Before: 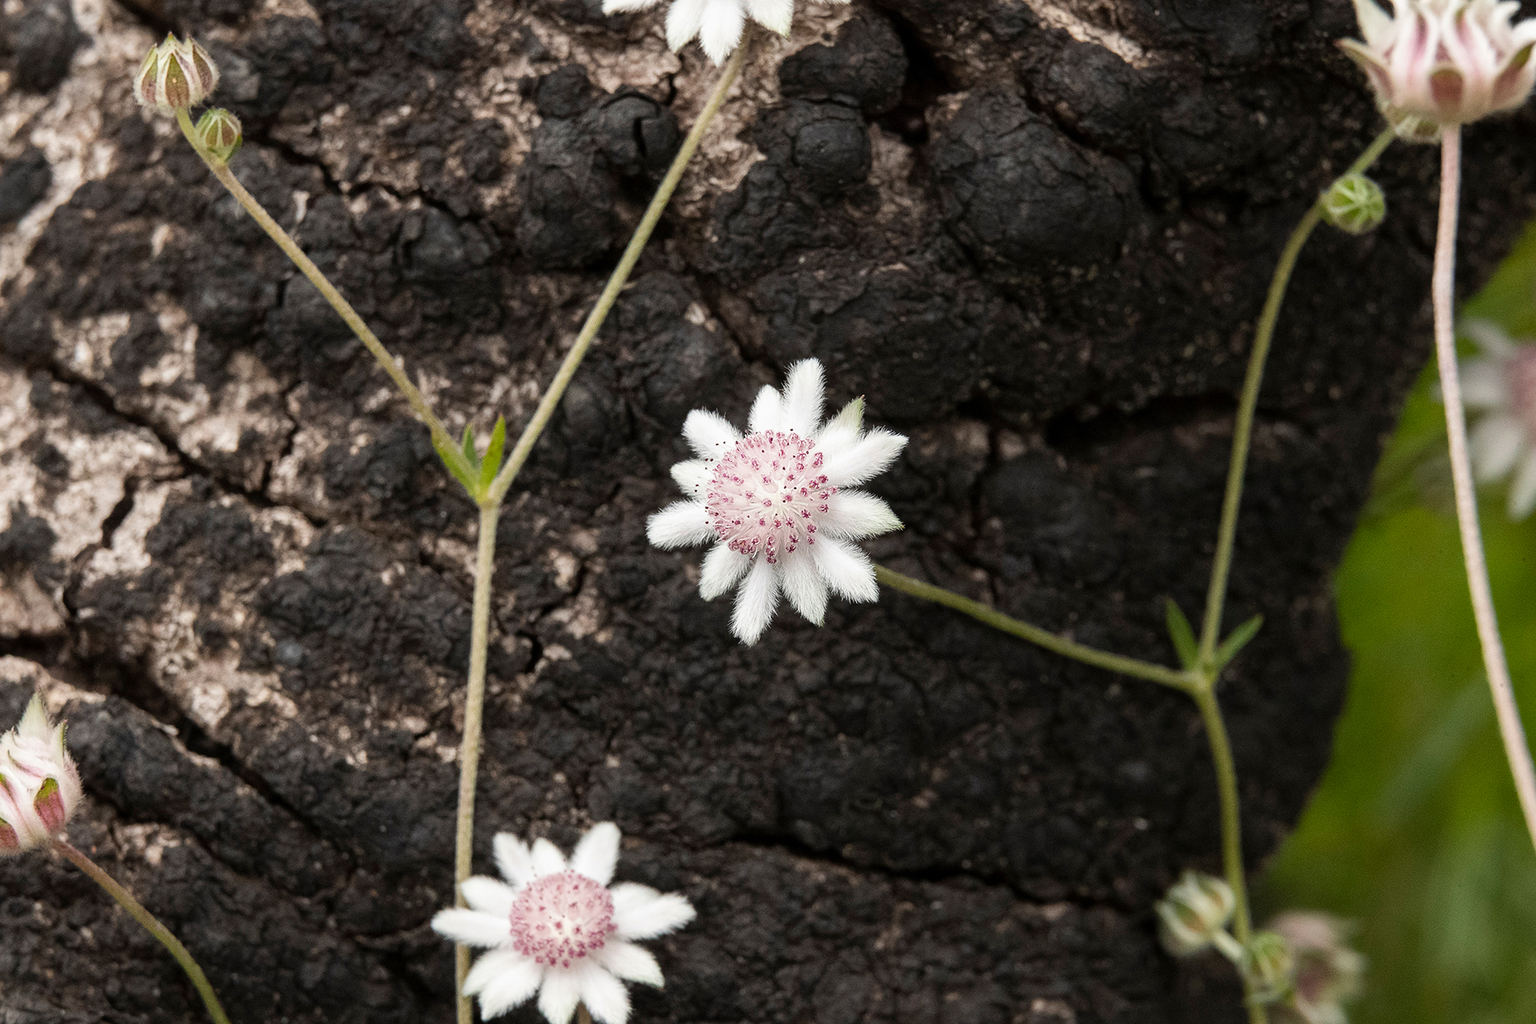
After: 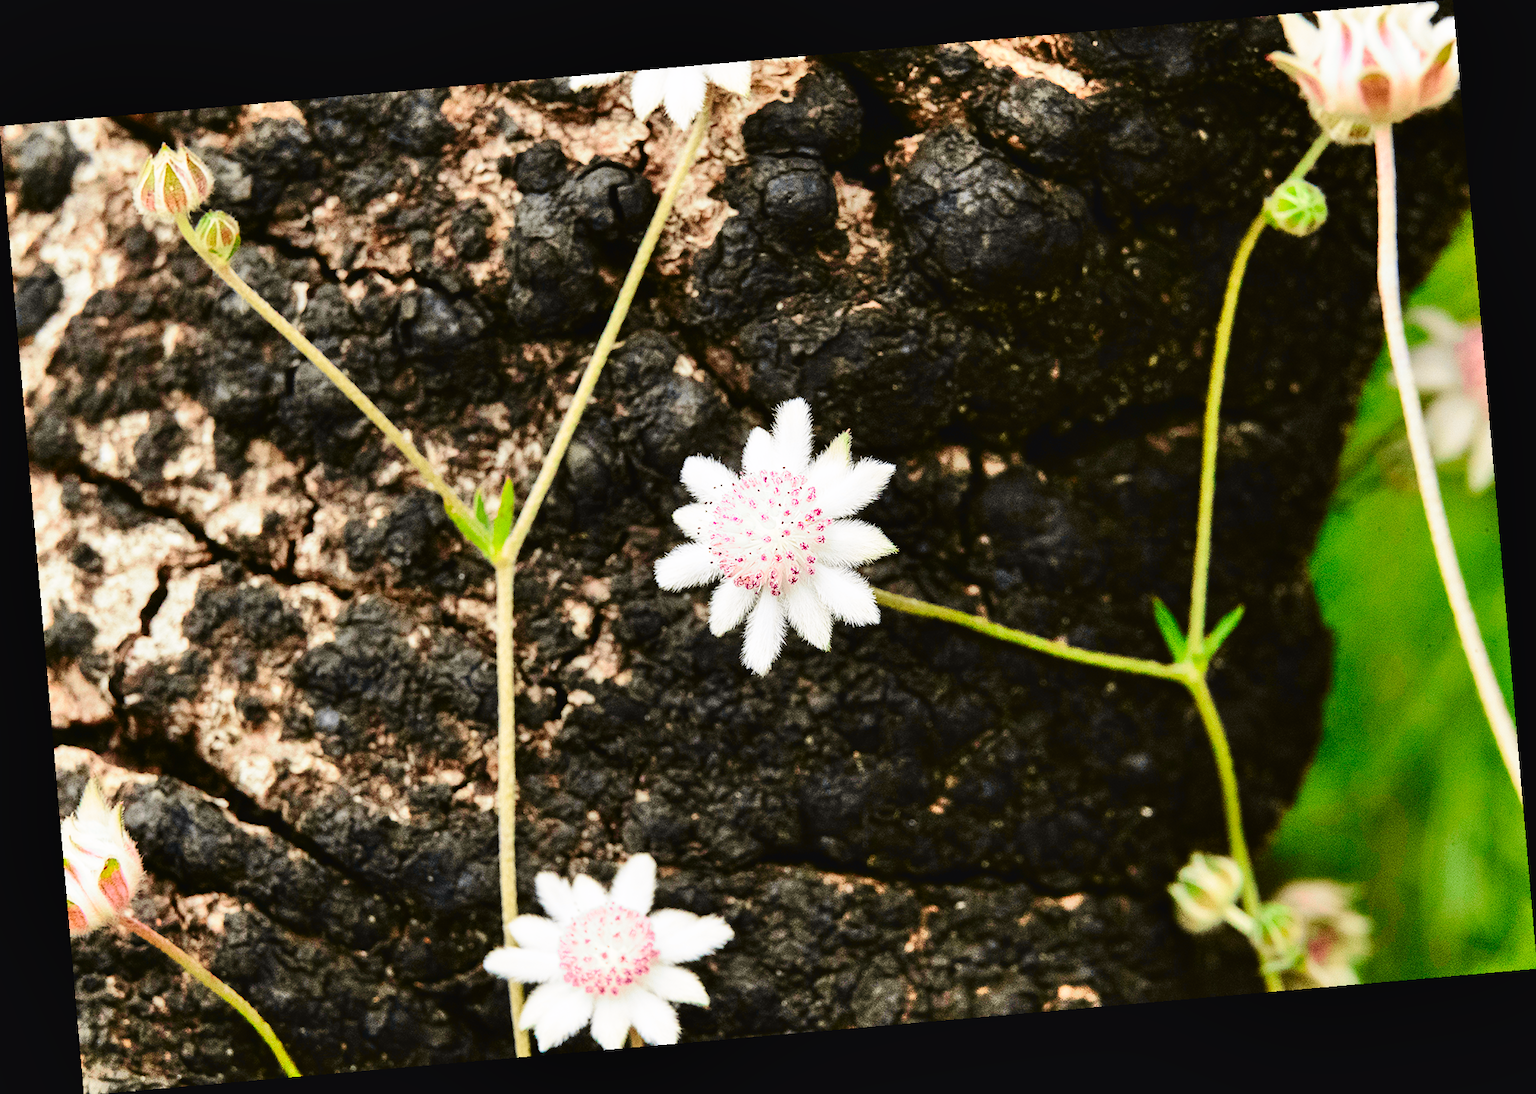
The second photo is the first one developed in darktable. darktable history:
base curve: curves: ch0 [(0, 0) (0.028, 0.03) (0.121, 0.232) (0.46, 0.748) (0.859, 0.968) (1, 1)], preserve colors none
rotate and perspective: rotation -4.98°, automatic cropping off
tone curve: curves: ch0 [(0, 0.018) (0.061, 0.041) (0.205, 0.191) (0.289, 0.292) (0.39, 0.424) (0.493, 0.551) (0.666, 0.743) (0.795, 0.841) (1, 0.998)]; ch1 [(0, 0) (0.385, 0.343) (0.439, 0.415) (0.494, 0.498) (0.501, 0.501) (0.51, 0.496) (0.548, 0.554) (0.586, 0.61) (0.684, 0.658) (0.783, 0.804) (1, 1)]; ch2 [(0, 0) (0.304, 0.31) (0.403, 0.399) (0.441, 0.428) (0.47, 0.469) (0.498, 0.496) (0.524, 0.538) (0.566, 0.588) (0.648, 0.665) (0.697, 0.699) (1, 1)], color space Lab, independent channels, preserve colors none
contrast brightness saturation: brightness -0.02, saturation 0.35
shadows and highlights: shadows 49, highlights -41, soften with gaussian
